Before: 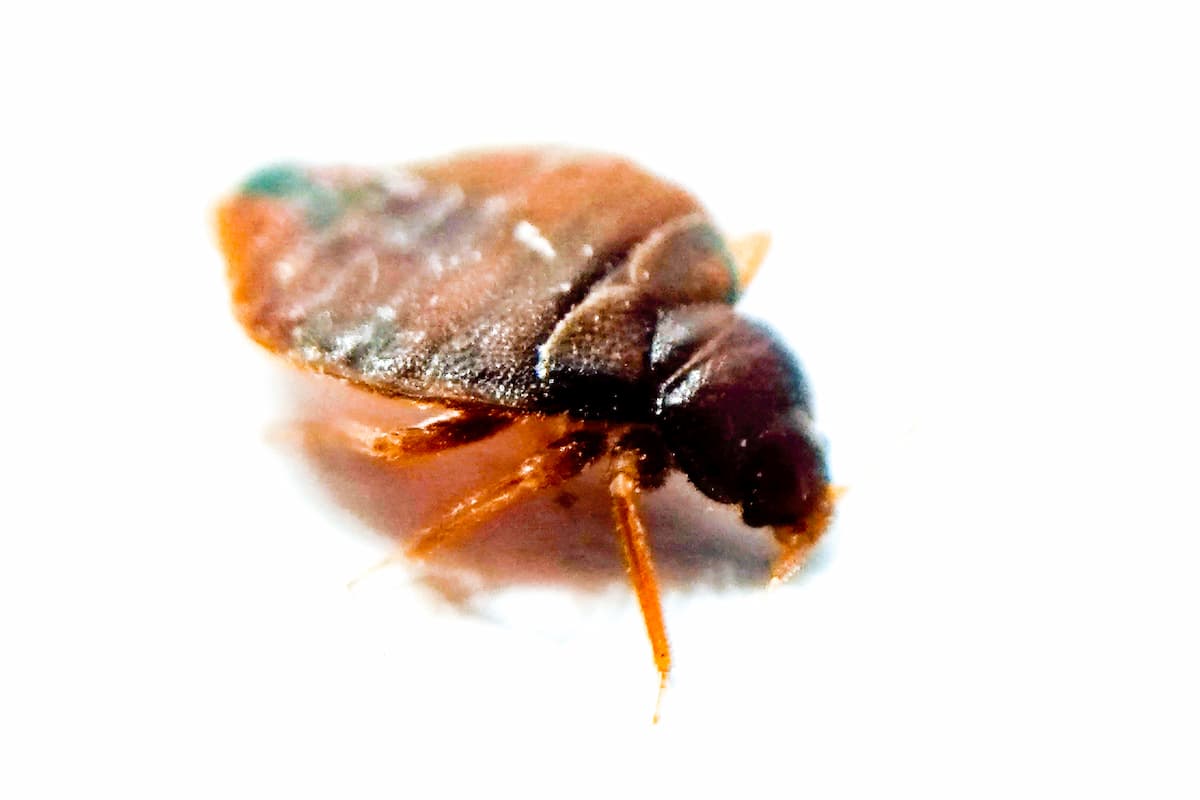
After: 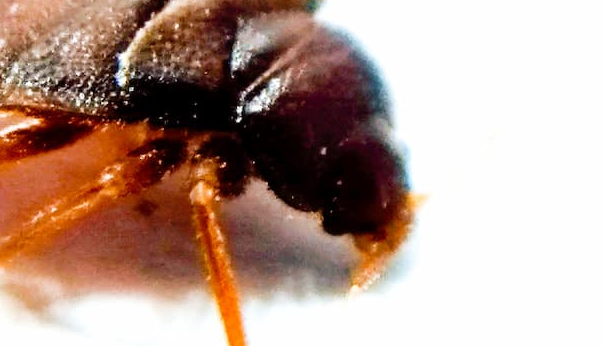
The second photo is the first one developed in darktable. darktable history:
crop: left 35.03%, top 36.625%, right 14.663%, bottom 20.057%
rotate and perspective: automatic cropping original format, crop left 0, crop top 0
